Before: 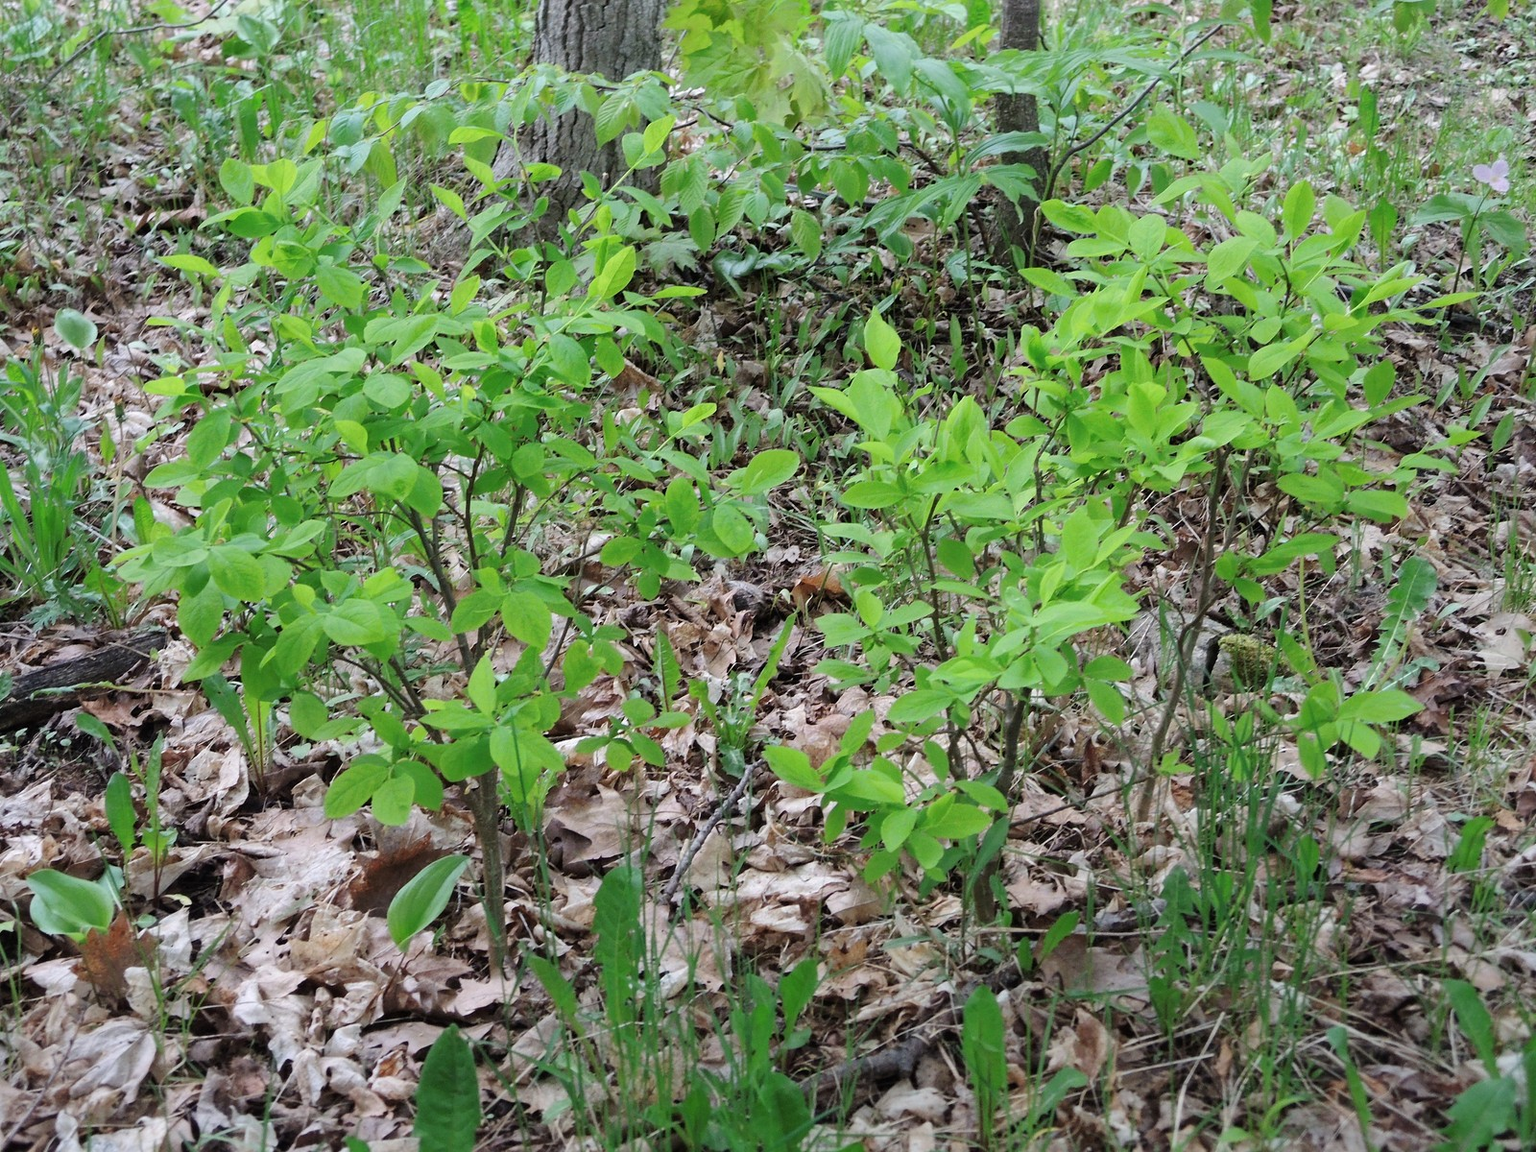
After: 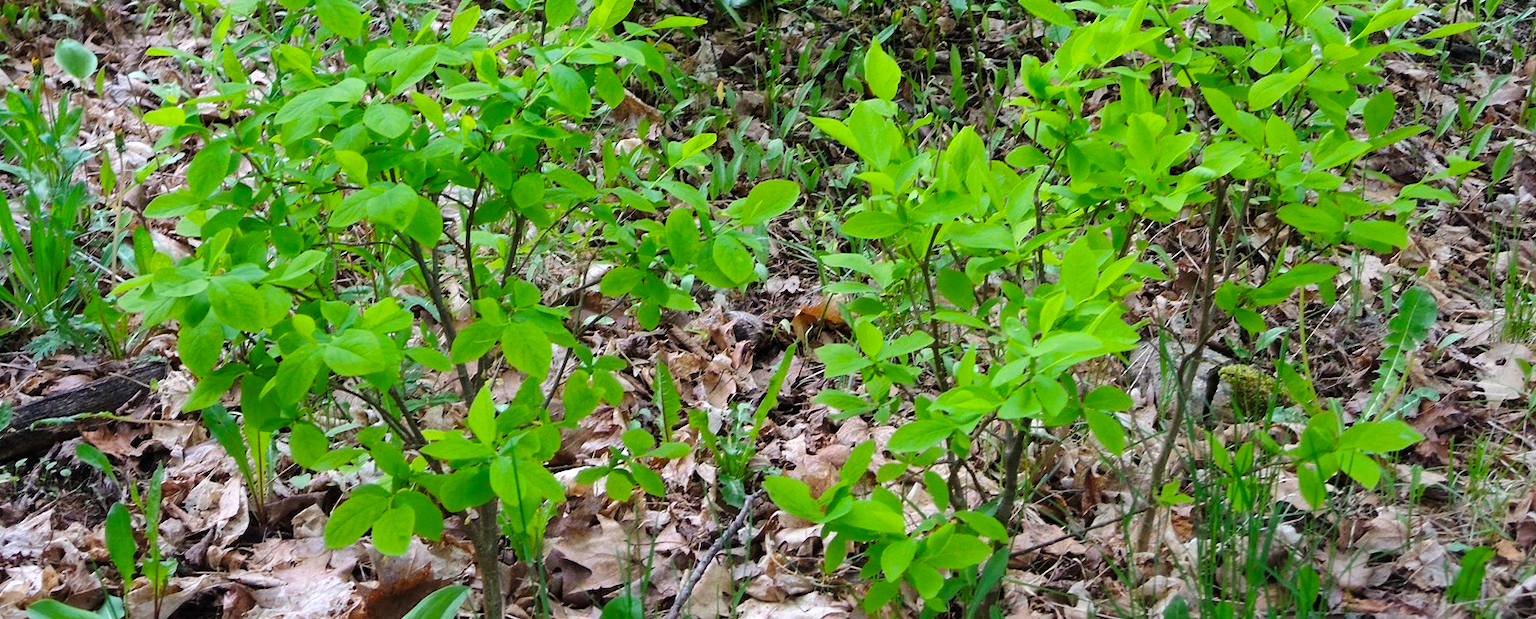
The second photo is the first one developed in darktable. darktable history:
crop and rotate: top 23.44%, bottom 22.787%
color balance rgb: perceptual saturation grading › global saturation 30.086%, global vibrance 30.356%, contrast 10.27%
